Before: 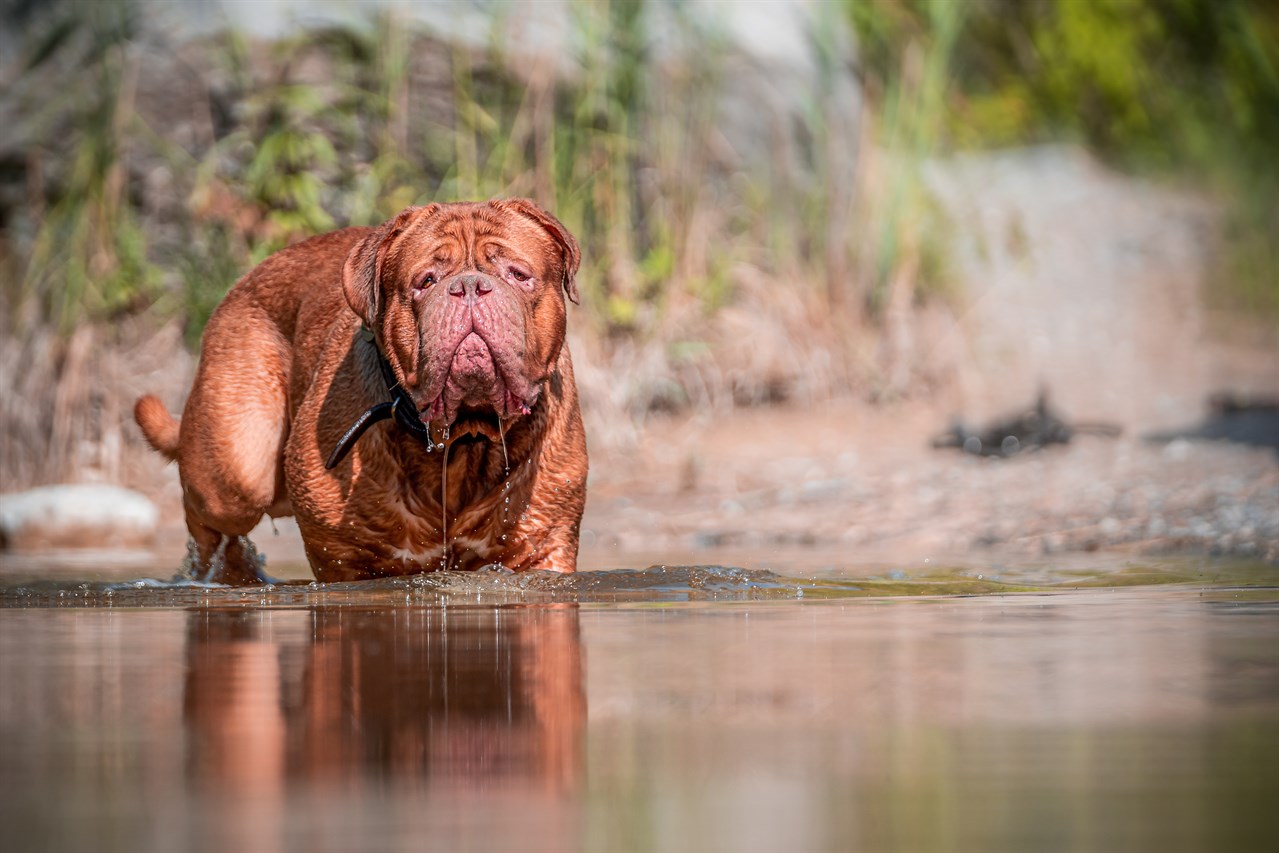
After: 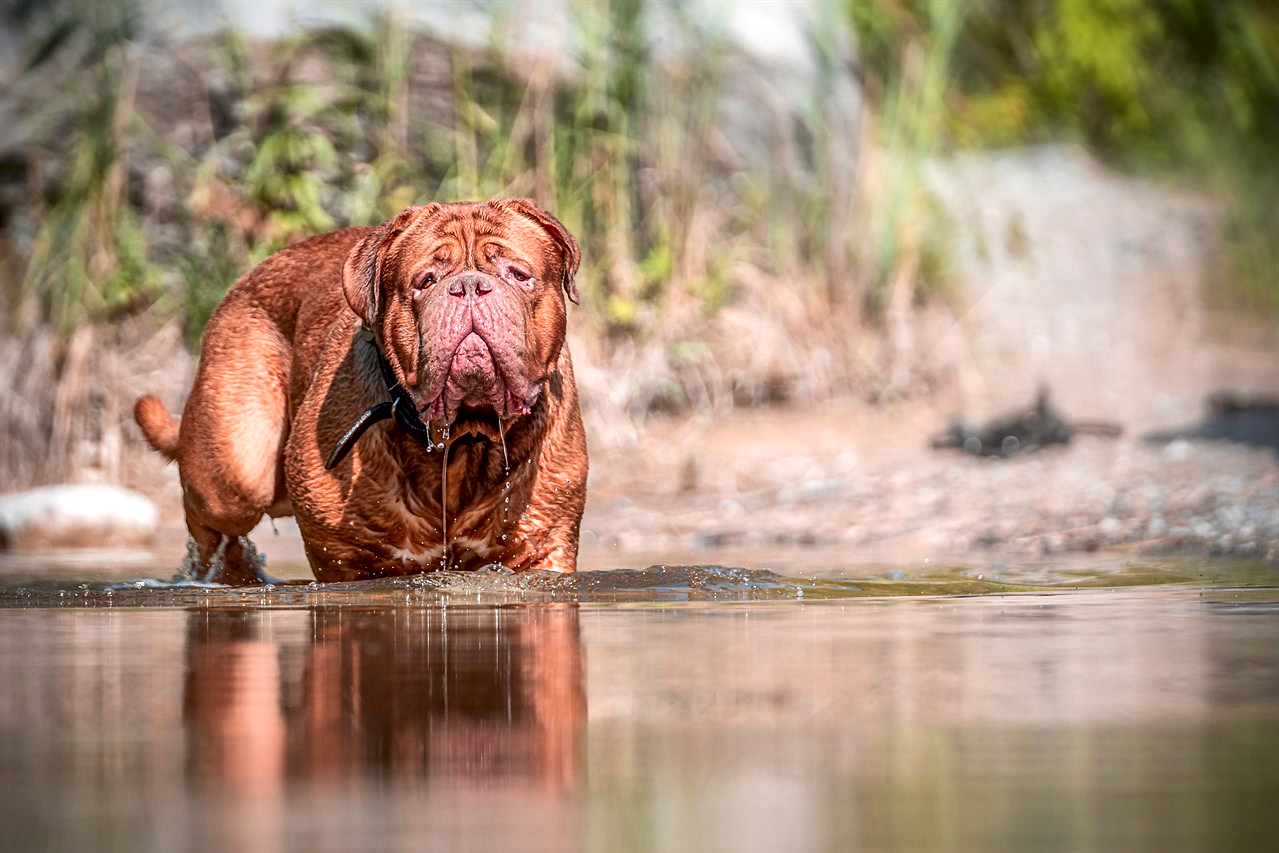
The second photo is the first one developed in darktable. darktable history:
sharpen: radius 1.236, amount 0.293, threshold 0.106
exposure: exposure 0.3 EV, compensate highlight preservation false
local contrast: mode bilateral grid, contrast 20, coarseness 49, detail 141%, midtone range 0.2
